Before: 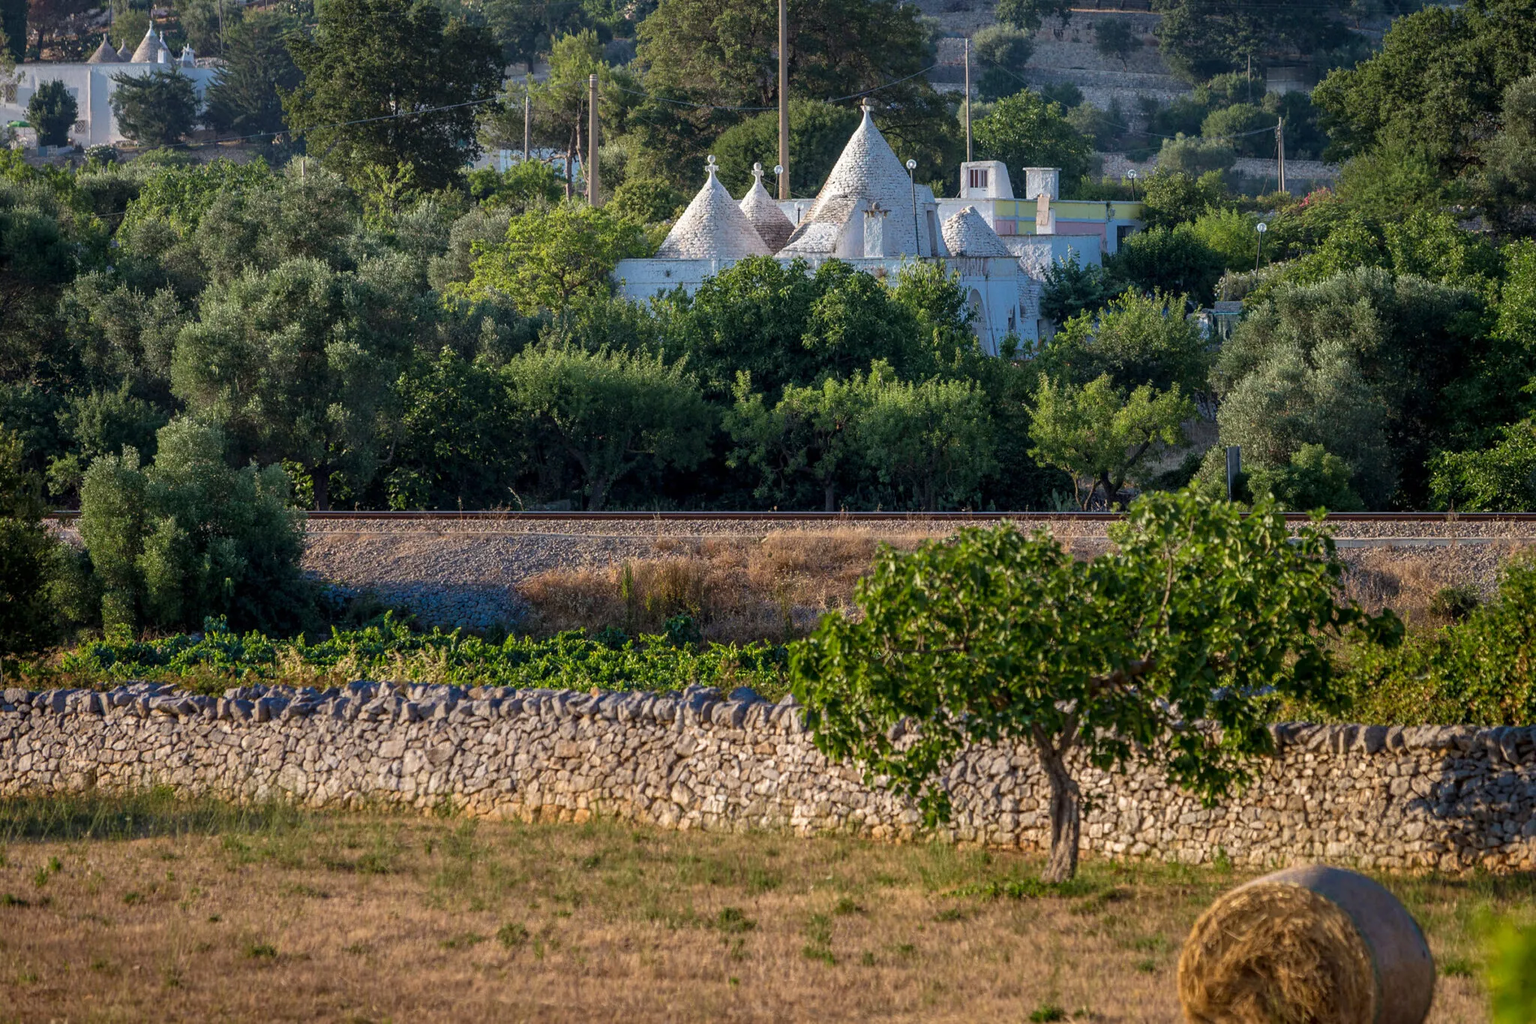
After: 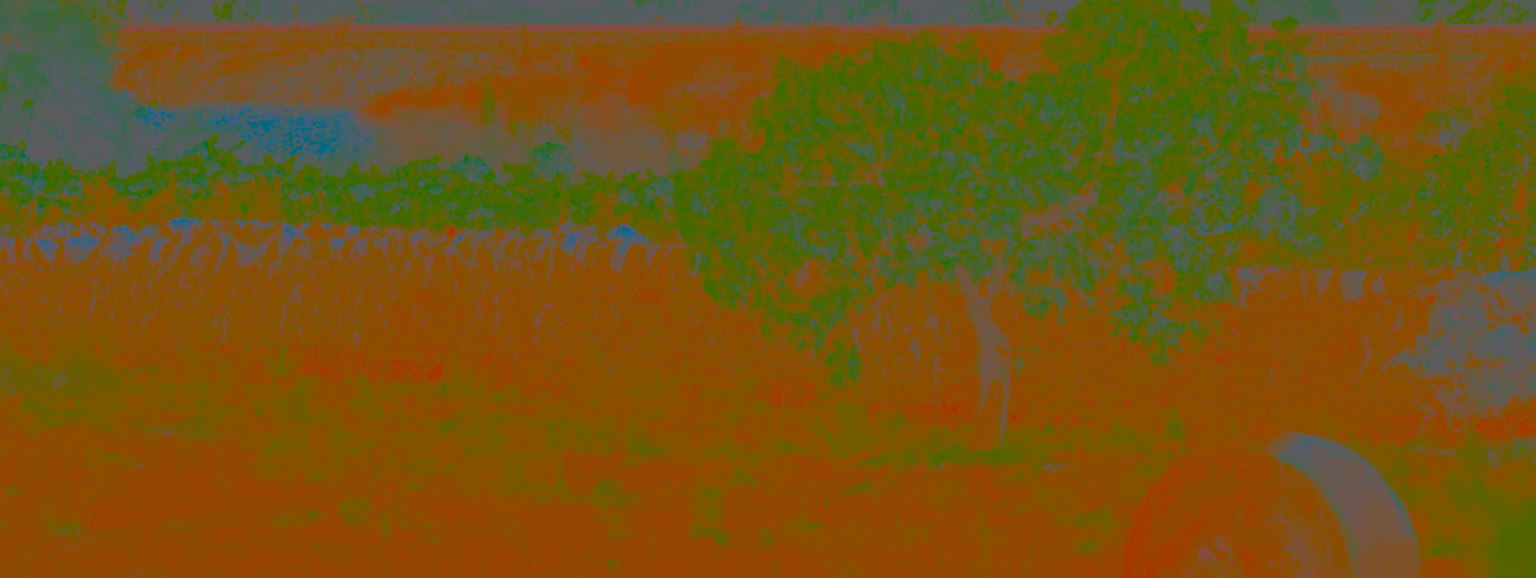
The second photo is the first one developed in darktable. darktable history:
white balance: red 1.08, blue 0.791
contrast brightness saturation: contrast -0.99, brightness -0.17, saturation 0.75
crop and rotate: left 13.306%, top 48.129%, bottom 2.928%
